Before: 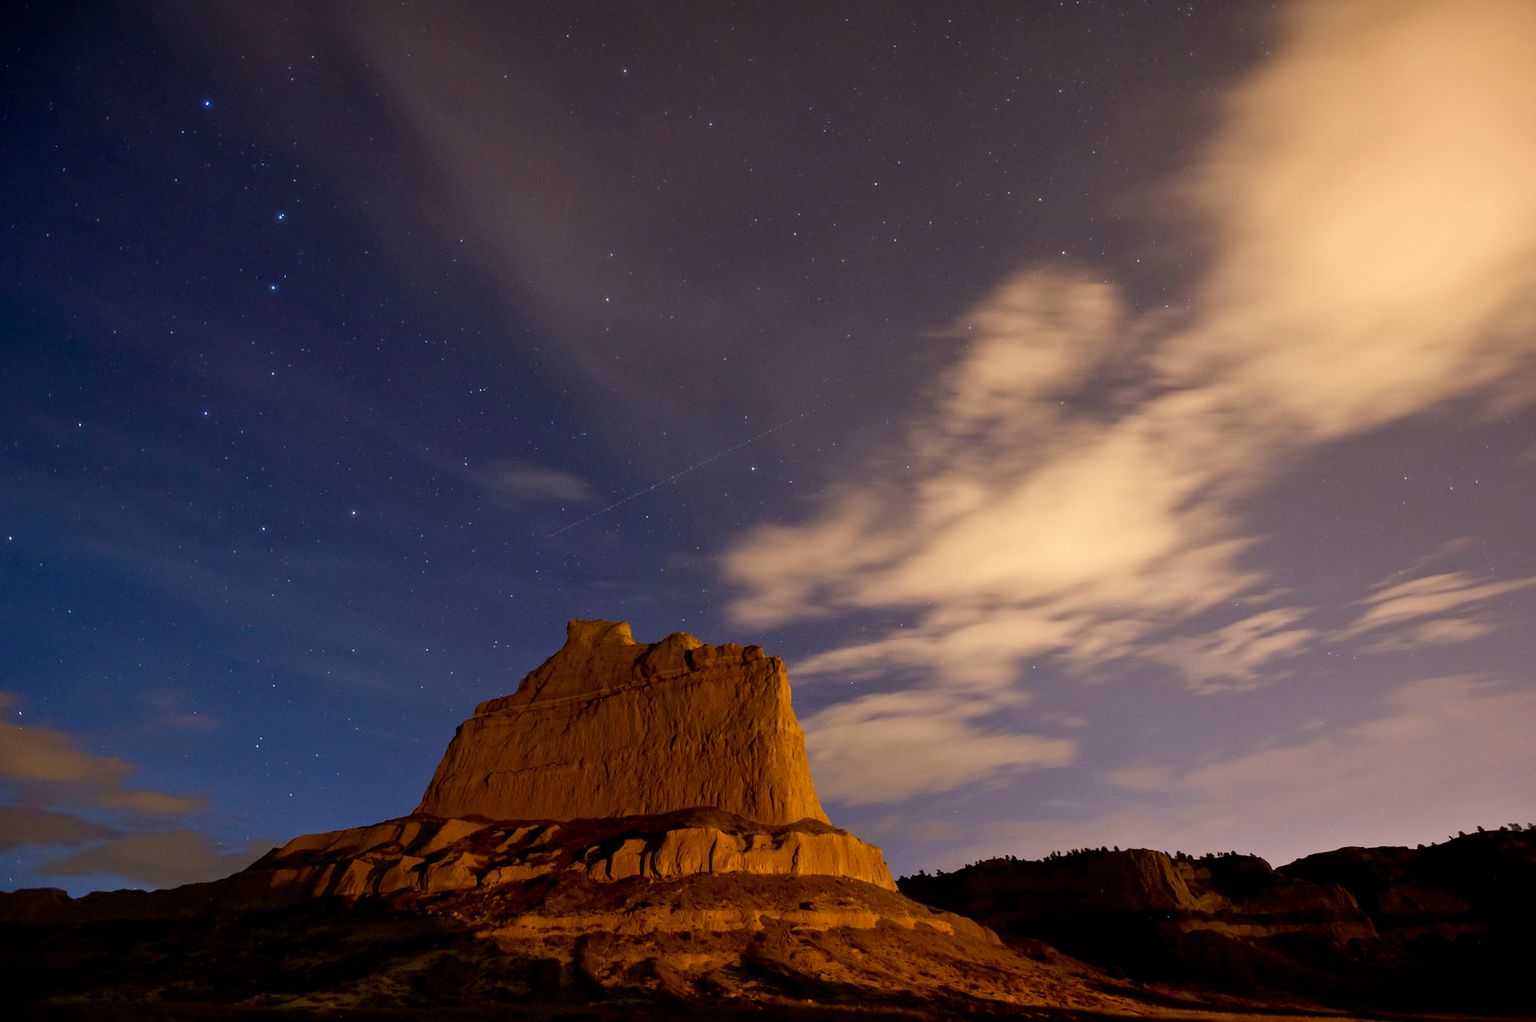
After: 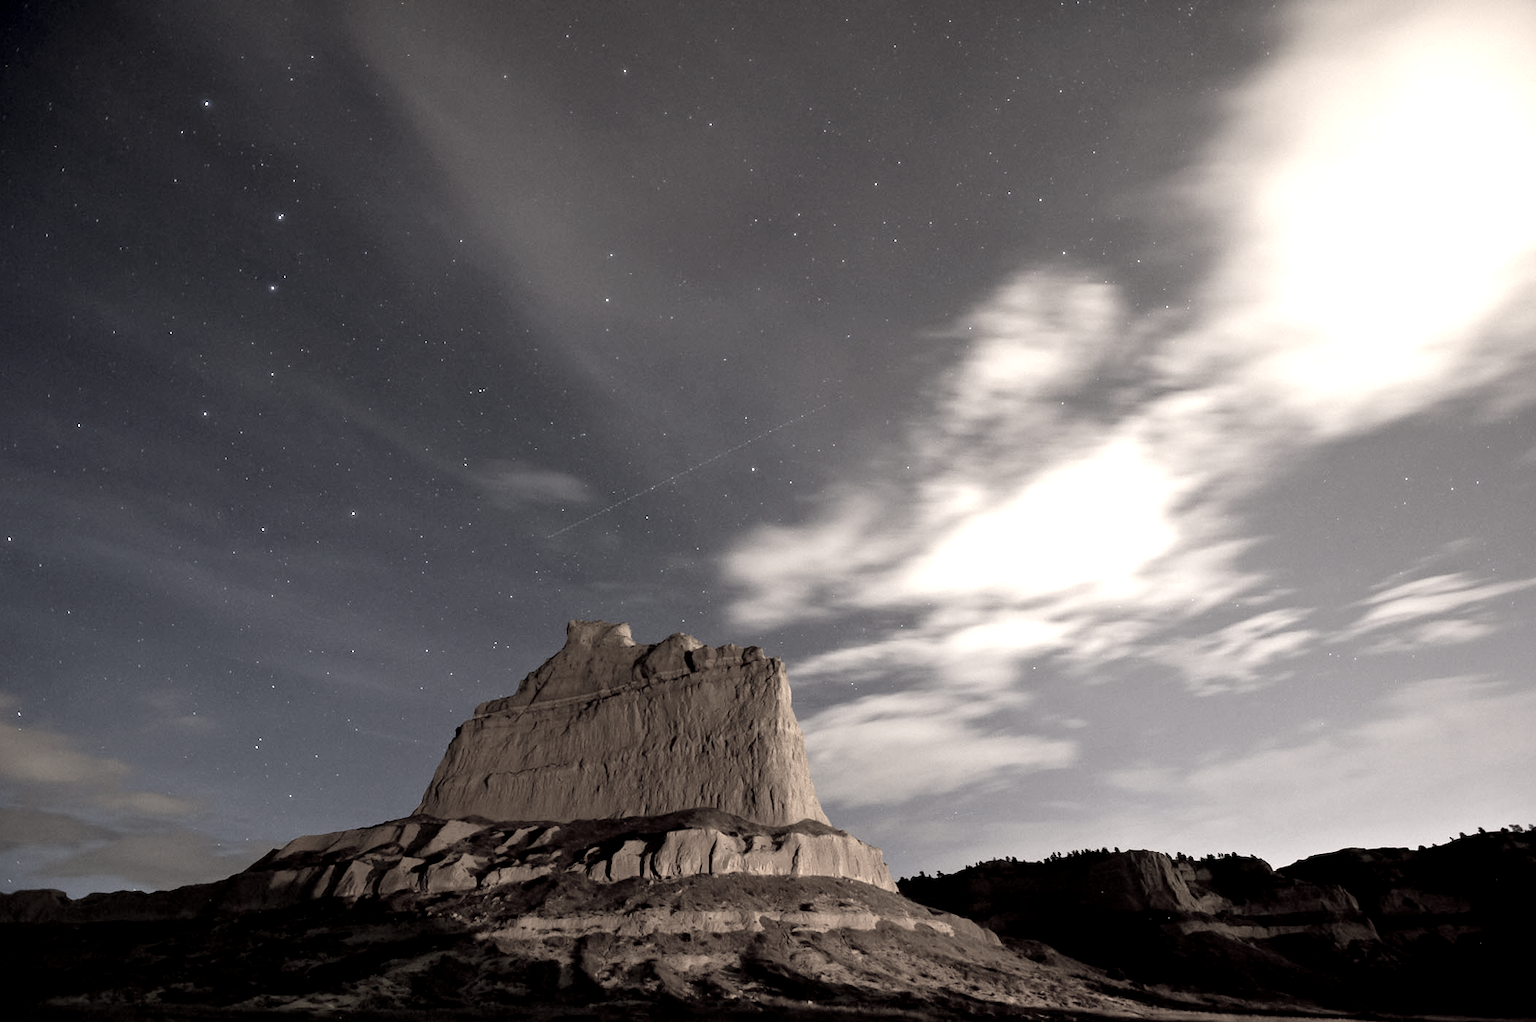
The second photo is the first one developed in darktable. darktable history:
crop: left 0.113%
color correction: highlights b* 0.045, saturation 0.155
exposure: black level correction 0.001, exposure 1.128 EV, compensate exposure bias true, compensate highlight preservation false
